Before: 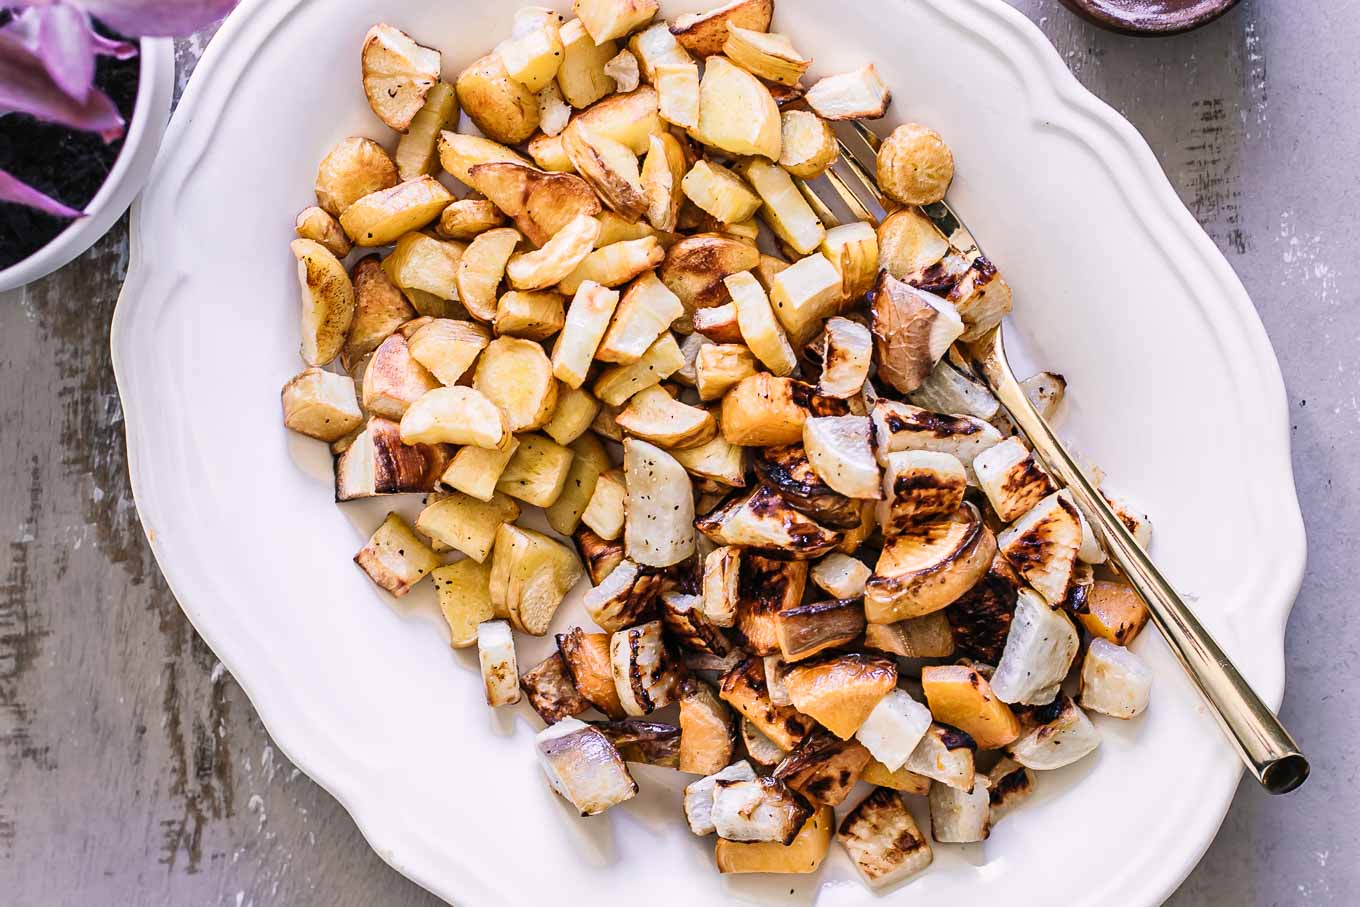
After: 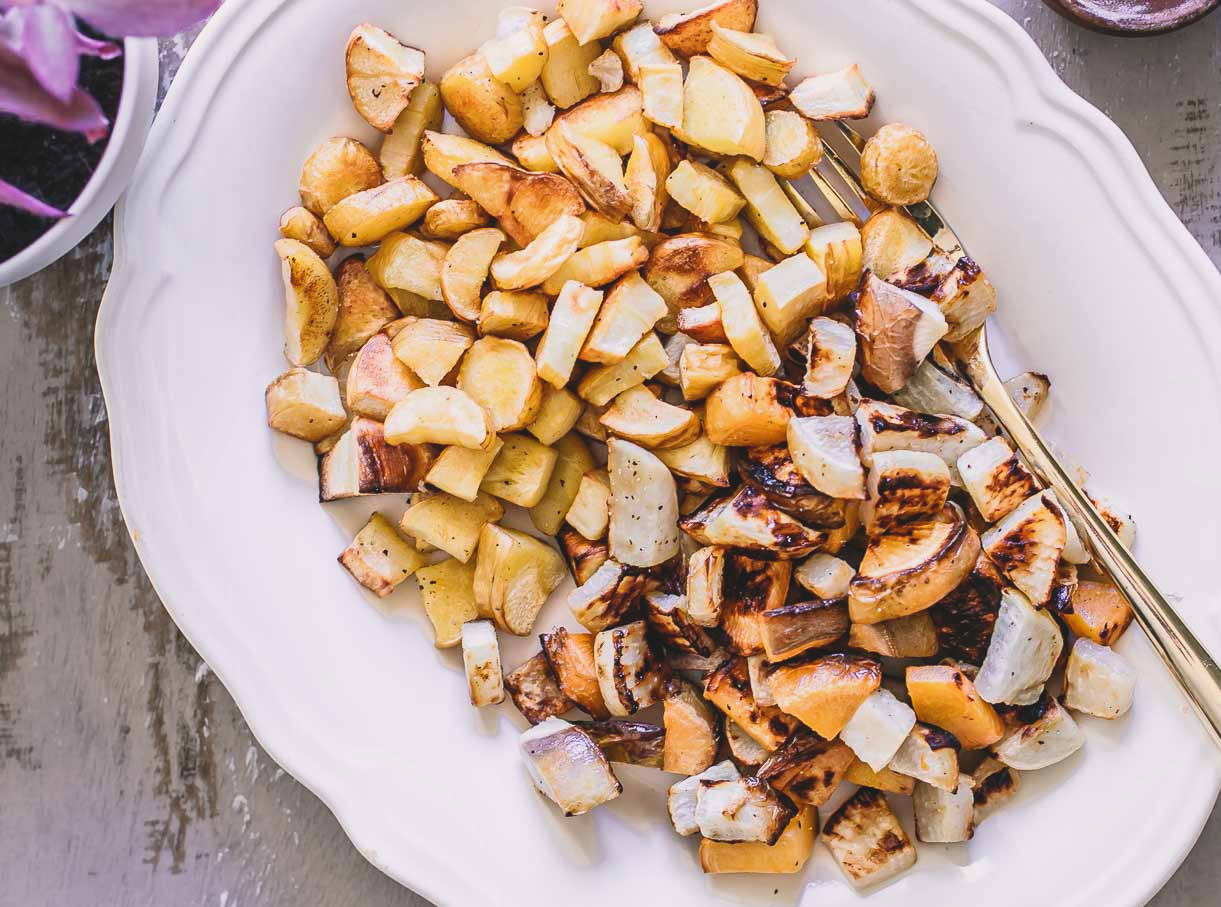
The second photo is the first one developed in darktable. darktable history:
local contrast: highlights 67%, shadows 66%, detail 82%, midtone range 0.332
color calibration: illuminant same as pipeline (D50), adaptation none (bypass), x 0.333, y 0.334, temperature 5014.86 K, saturation algorithm version 1 (2020)
crop and rotate: left 1.218%, right 8.977%
